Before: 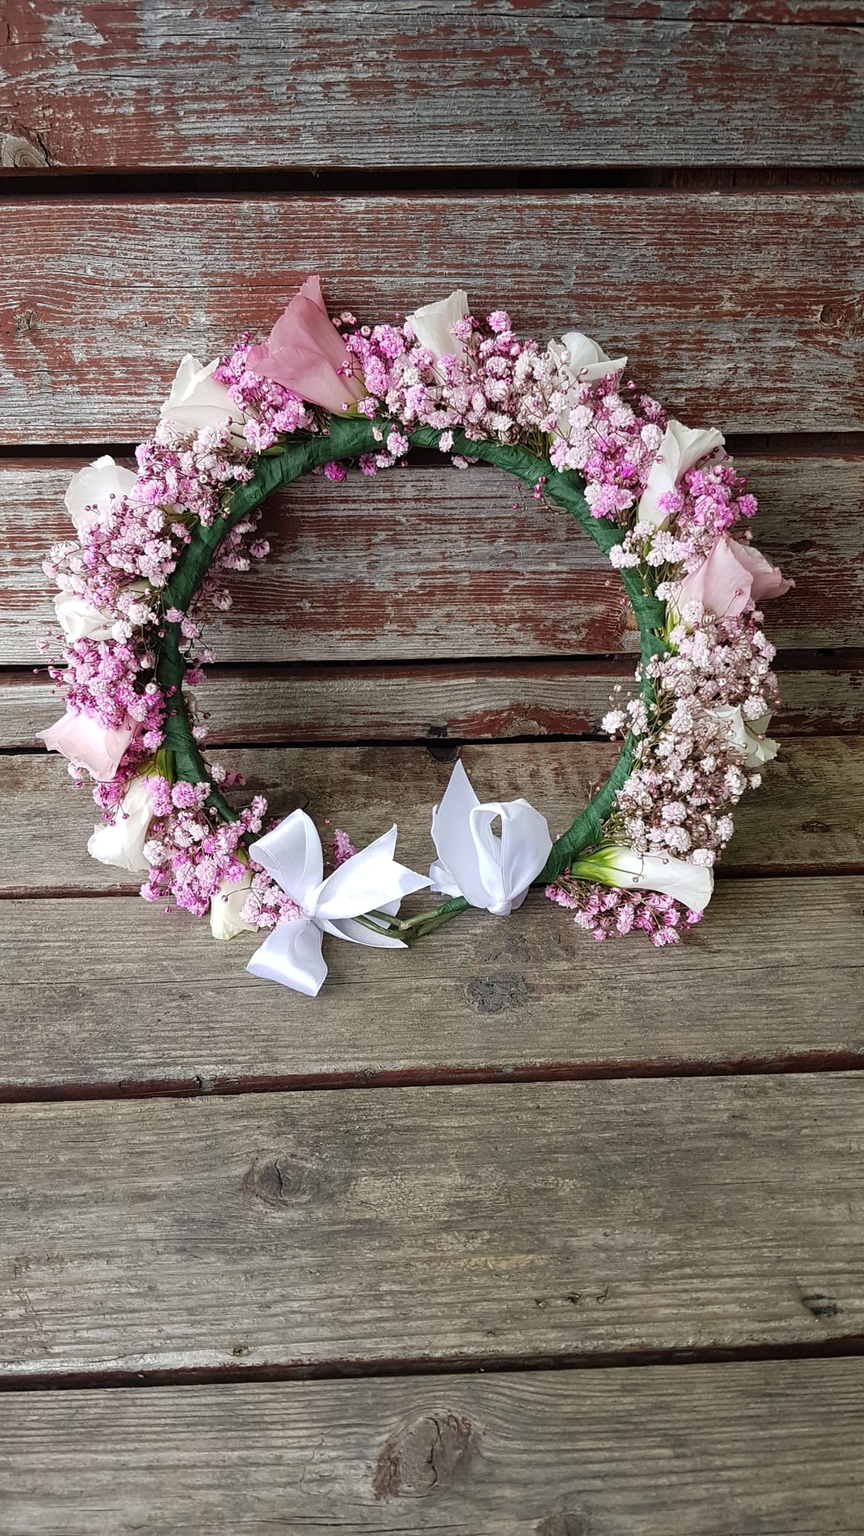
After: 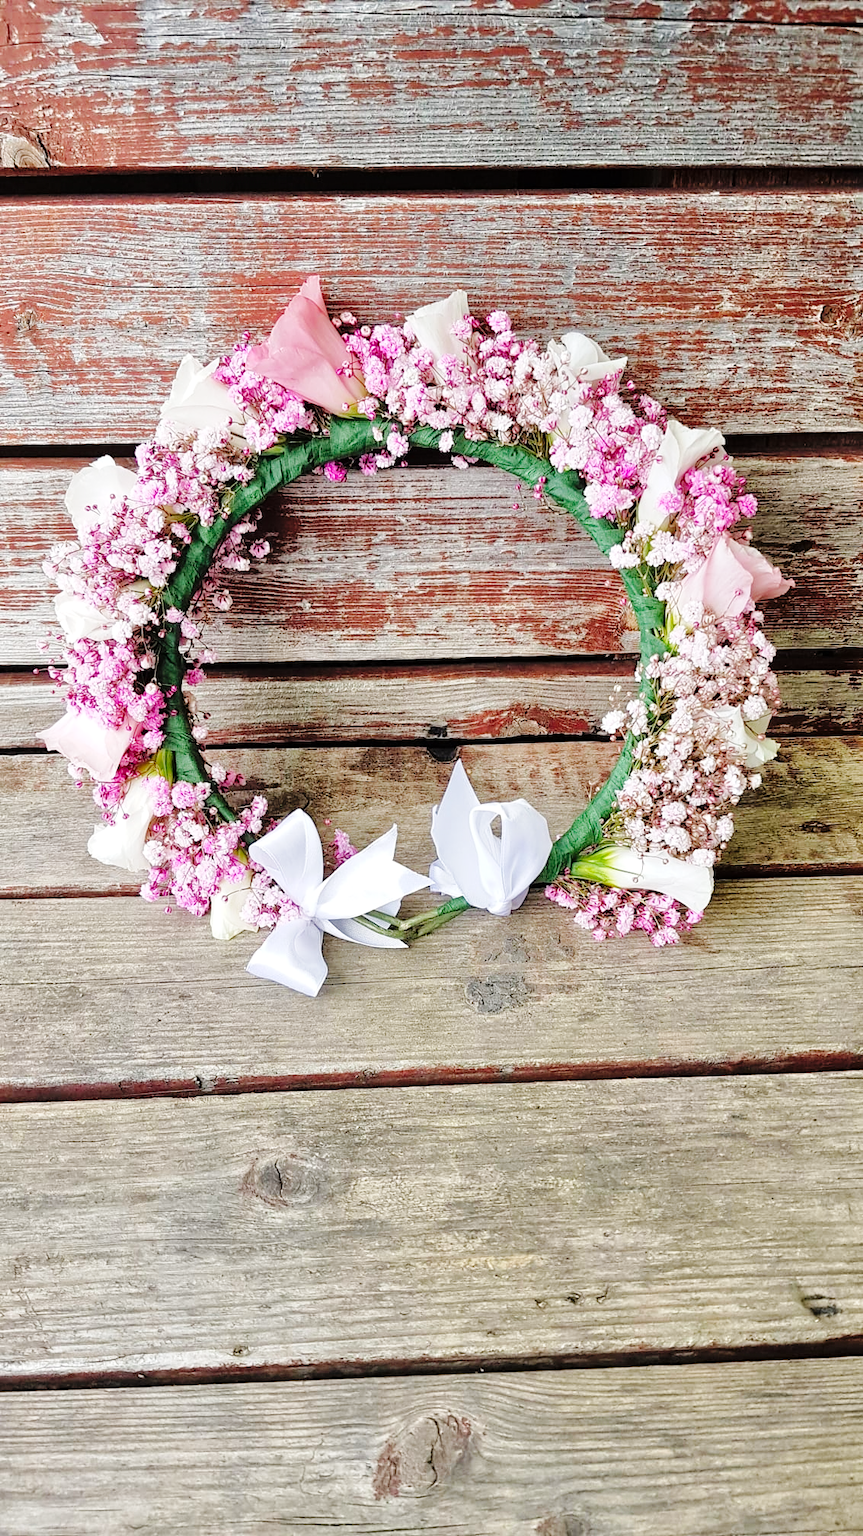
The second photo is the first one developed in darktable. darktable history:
tone equalizer: -7 EV 0.15 EV, -6 EV 0.6 EV, -5 EV 1.15 EV, -4 EV 1.33 EV, -3 EV 1.15 EV, -2 EV 0.6 EV, -1 EV 0.15 EV, mask exposure compensation -0.5 EV
base curve: curves: ch0 [(0, 0) (0.036, 0.025) (0.121, 0.166) (0.206, 0.329) (0.605, 0.79) (1, 1)], preserve colors none
